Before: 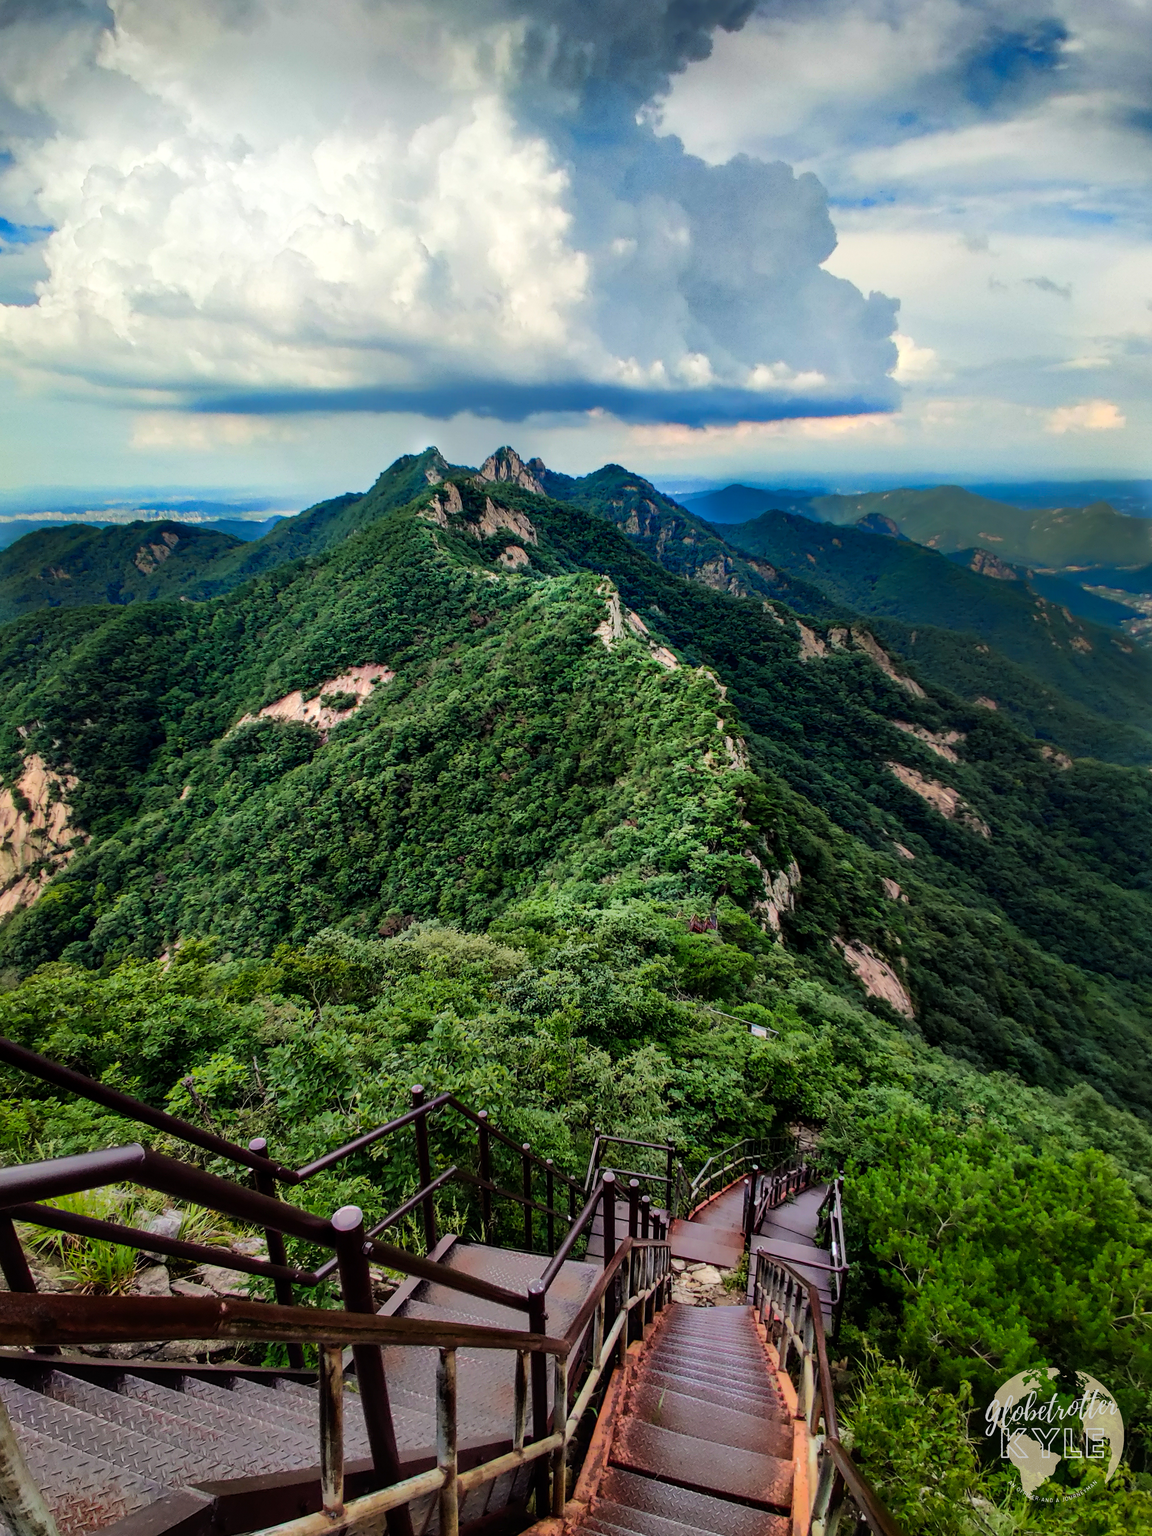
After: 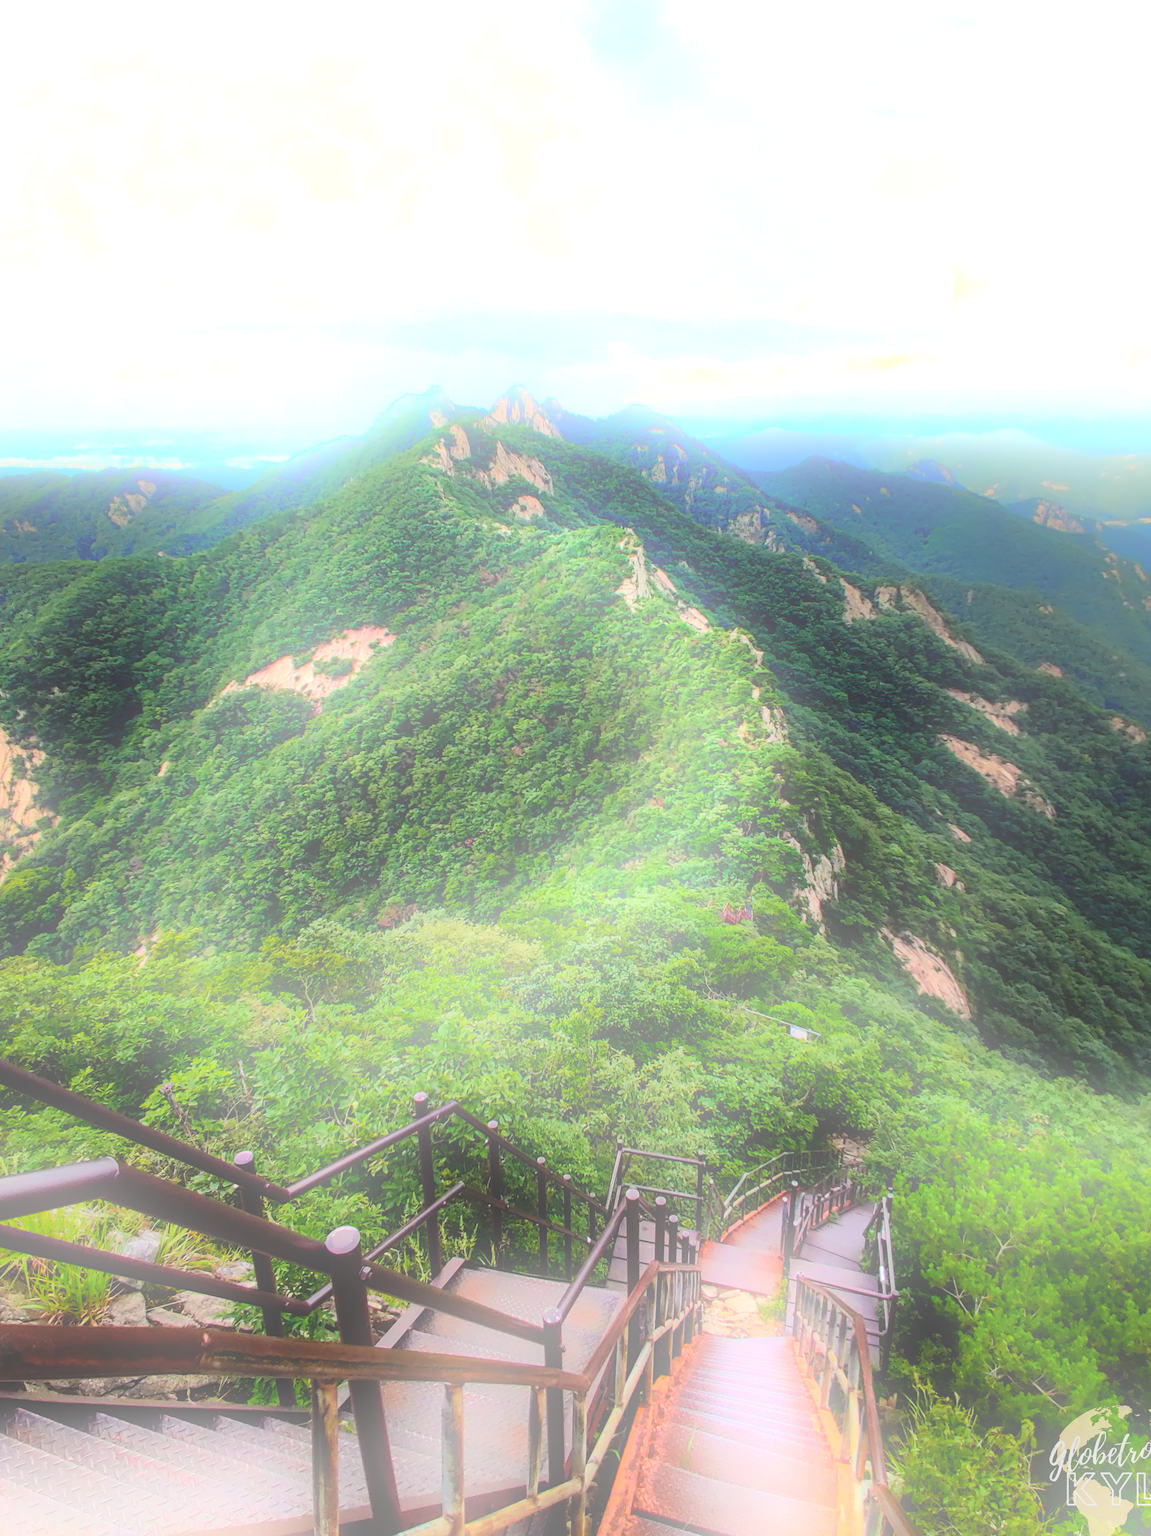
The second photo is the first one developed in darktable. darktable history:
crop: left 3.305%, top 6.436%, right 6.389%, bottom 3.258%
bloom: size 25%, threshold 5%, strength 90%
